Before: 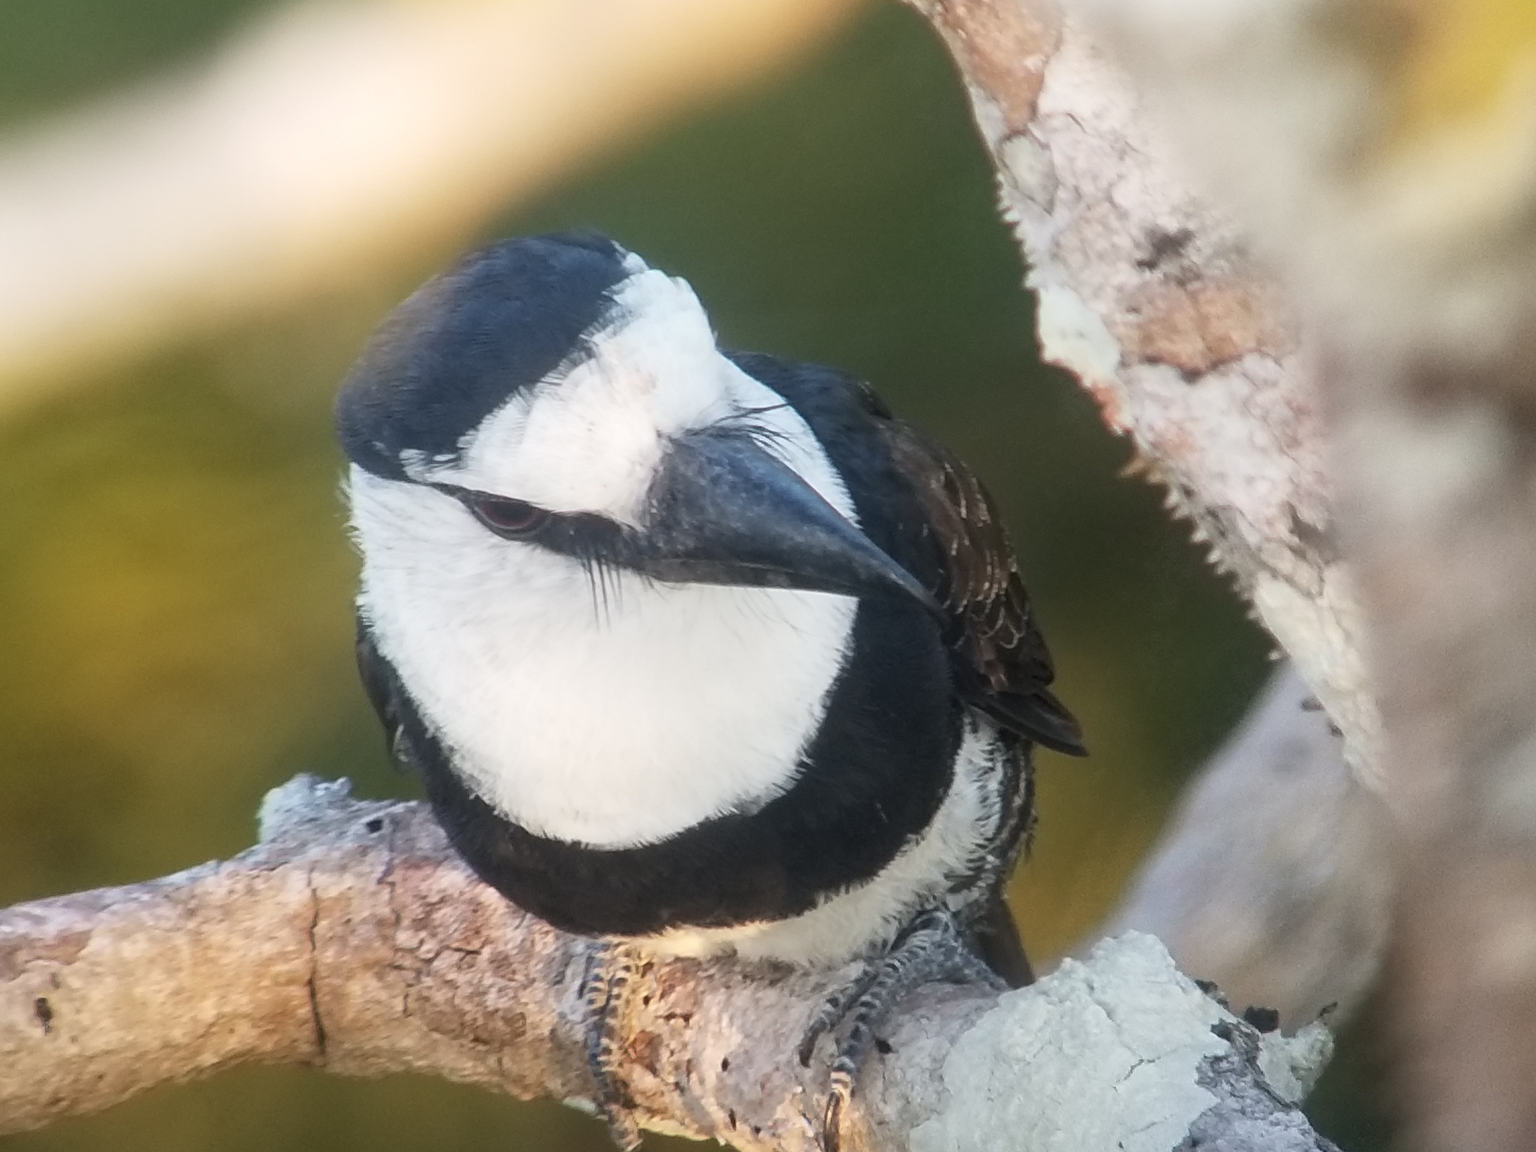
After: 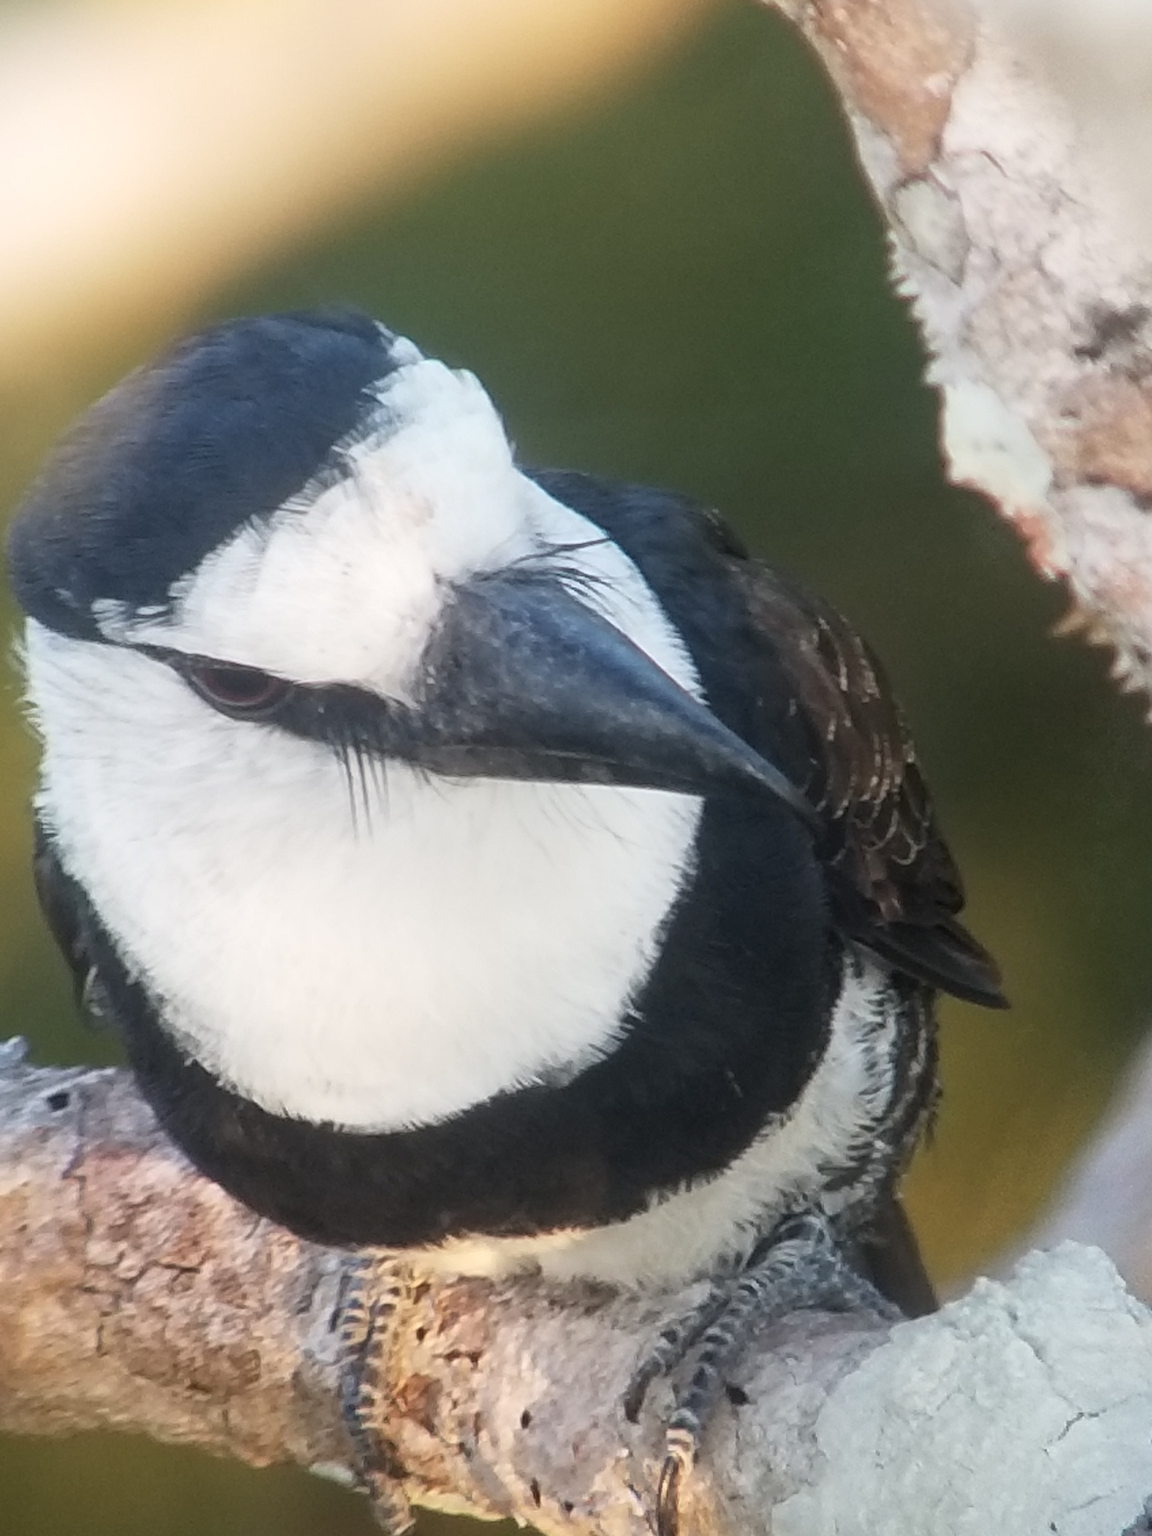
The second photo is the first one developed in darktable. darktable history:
crop: left 21.557%, right 22.174%
